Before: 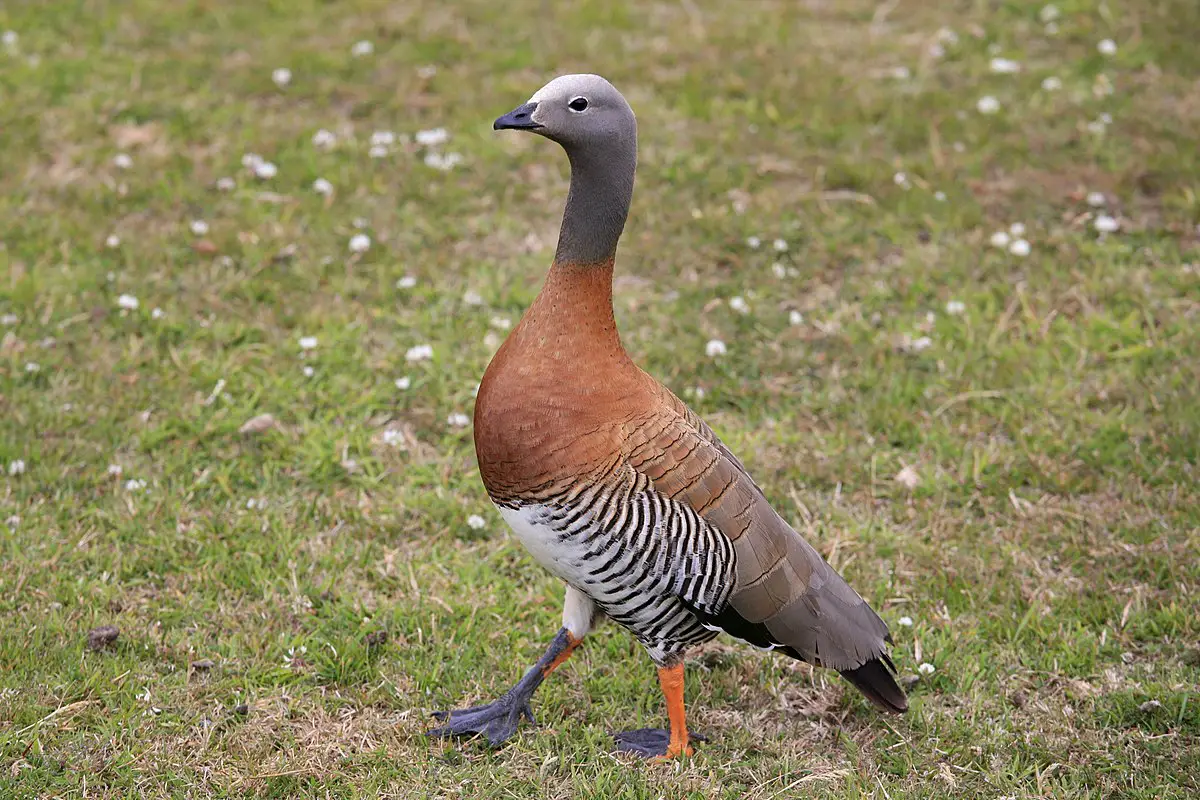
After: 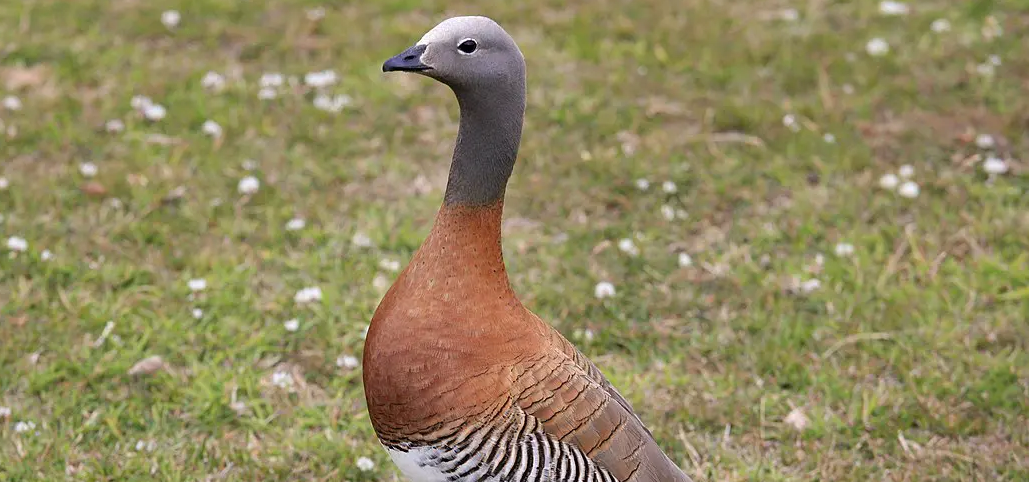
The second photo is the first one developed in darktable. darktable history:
crop and rotate: left 9.325%, top 7.334%, right 4.899%, bottom 32.387%
